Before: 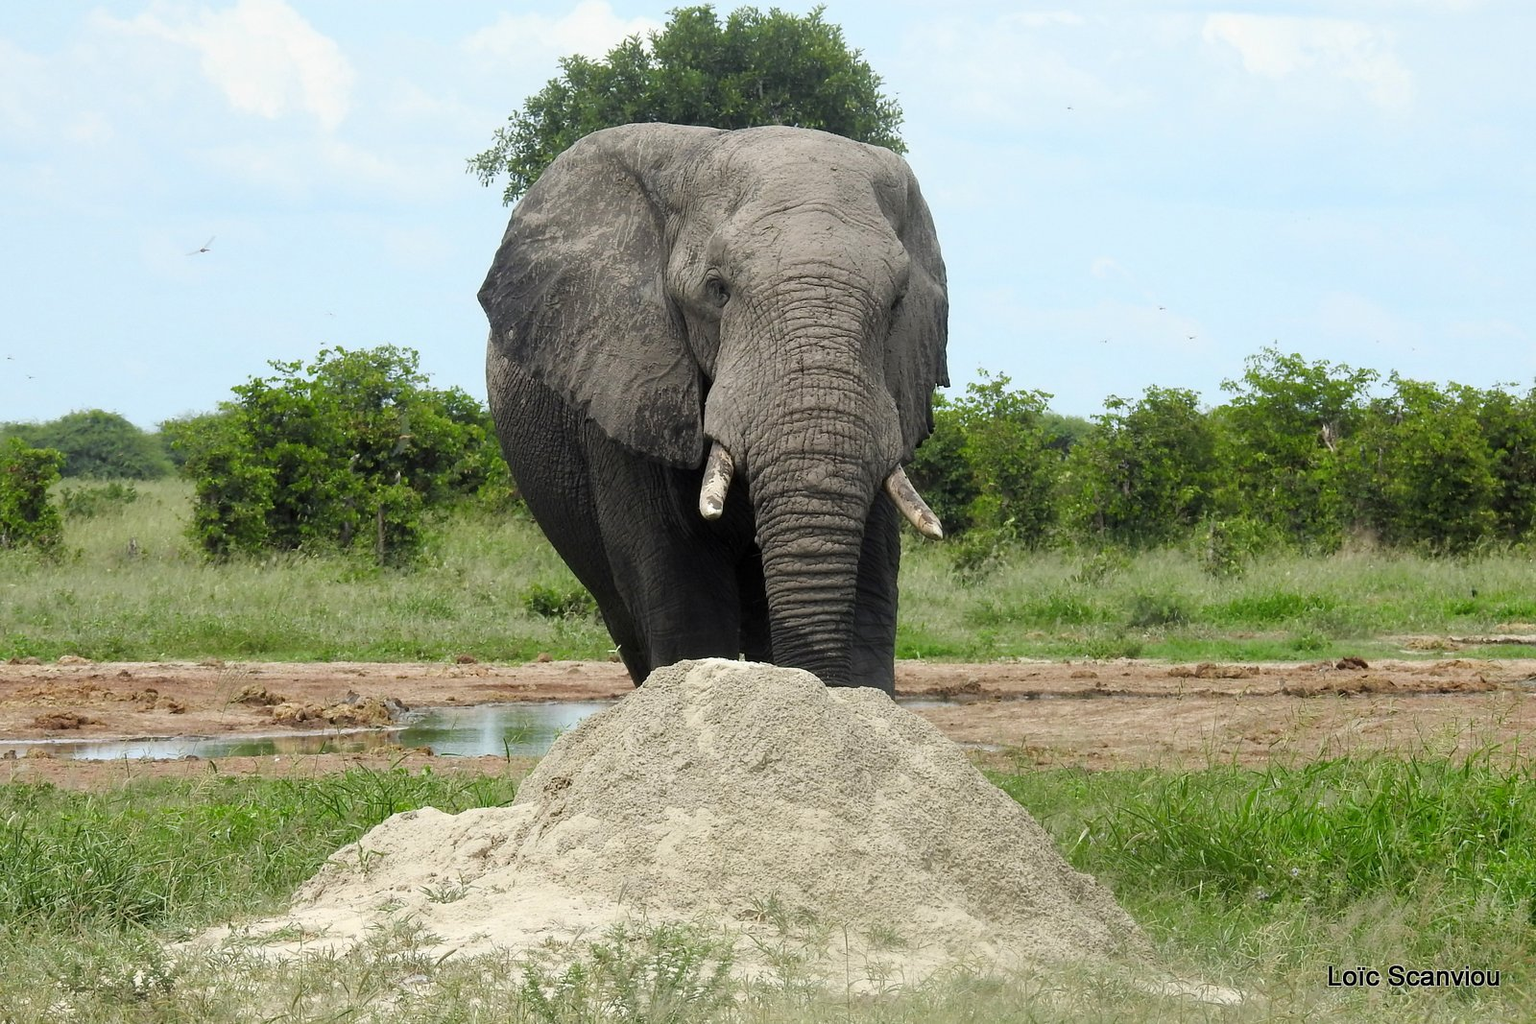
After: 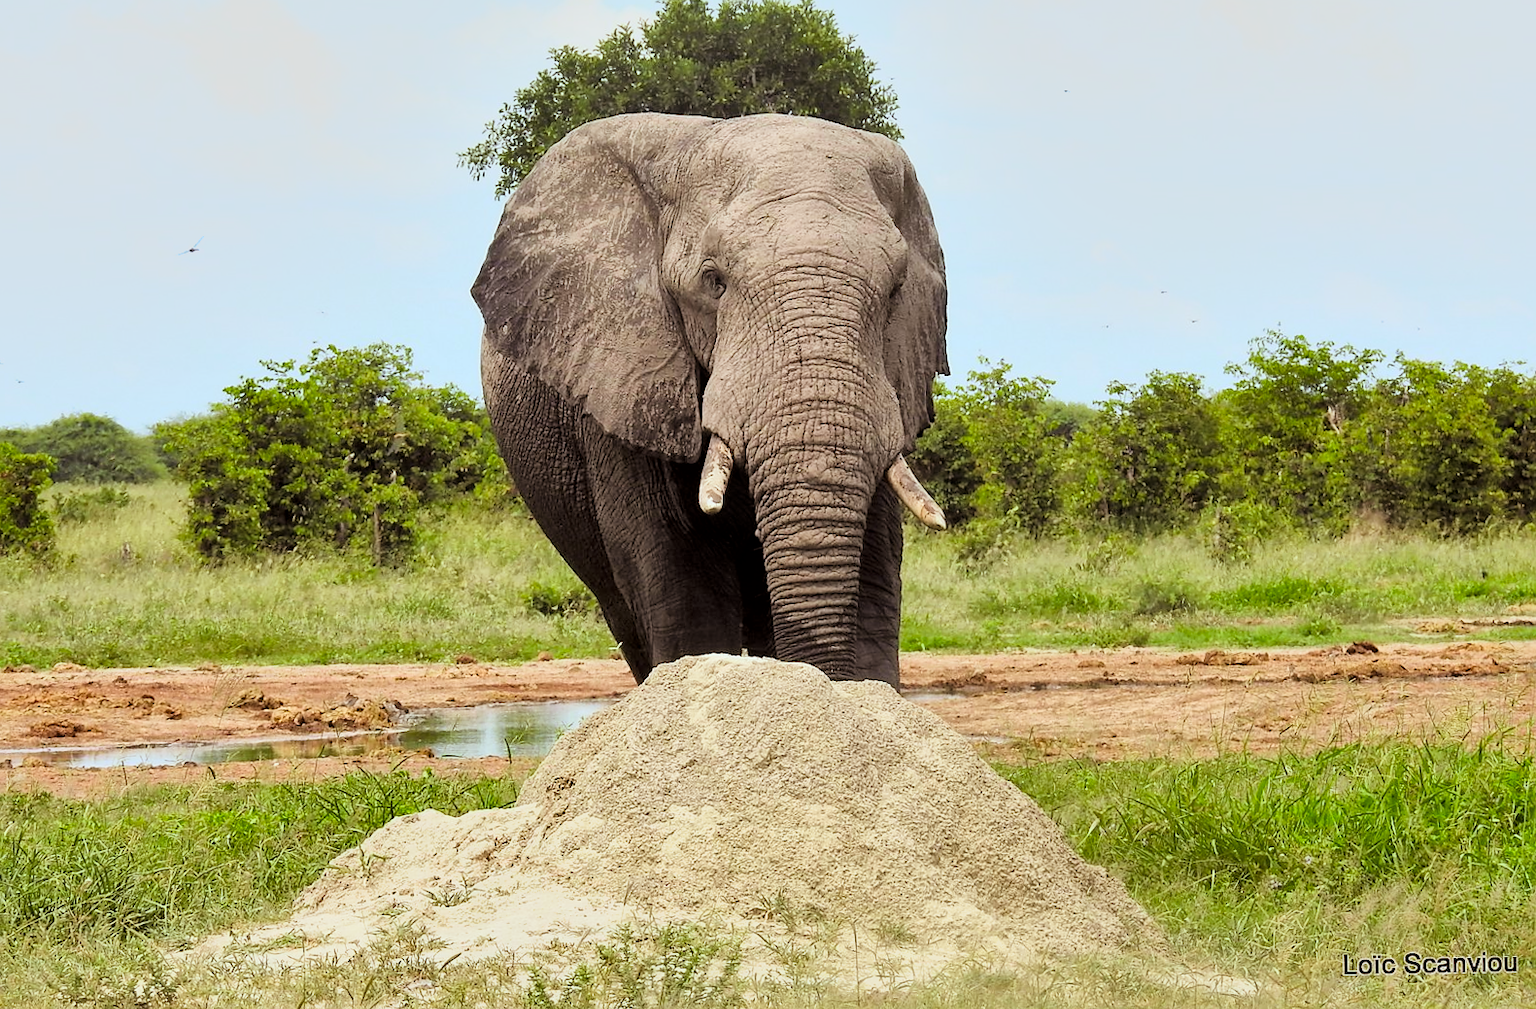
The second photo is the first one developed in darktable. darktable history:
rotate and perspective: rotation -1°, crop left 0.011, crop right 0.989, crop top 0.025, crop bottom 0.975
sharpen: radius 1.559, amount 0.373, threshold 1.271
shadows and highlights: white point adjustment 1, soften with gaussian
global tonemap: drago (1, 100), detail 1
tone curve: curves: ch0 [(0, 0) (0.004, 0.001) (0.133, 0.112) (0.325, 0.362) (0.832, 0.893) (1, 1)], color space Lab, linked channels, preserve colors none
exposure: exposure 0.426 EV, compensate highlight preservation false
tone equalizer: on, module defaults
rgb levels: mode RGB, independent channels, levels [[0, 0.5, 1], [0, 0.521, 1], [0, 0.536, 1]]
